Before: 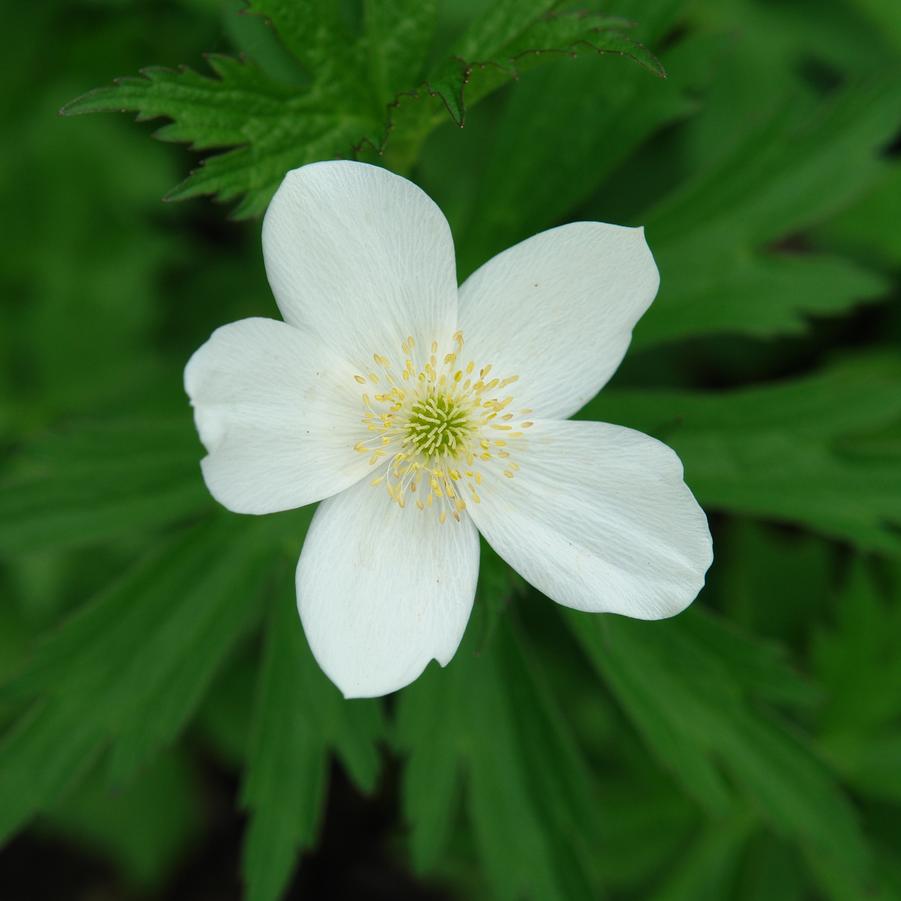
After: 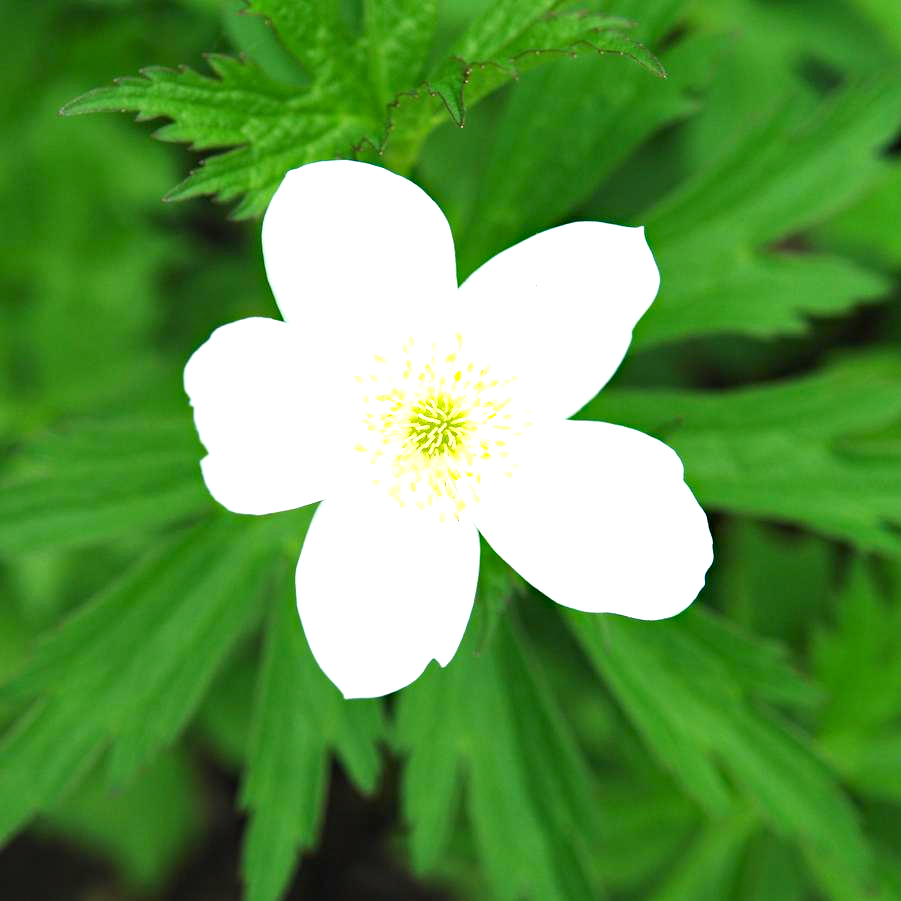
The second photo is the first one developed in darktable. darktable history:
exposure: black level correction 0, exposure 1.665 EV, compensate exposure bias true, compensate highlight preservation false
haze removal: compatibility mode true, adaptive false
